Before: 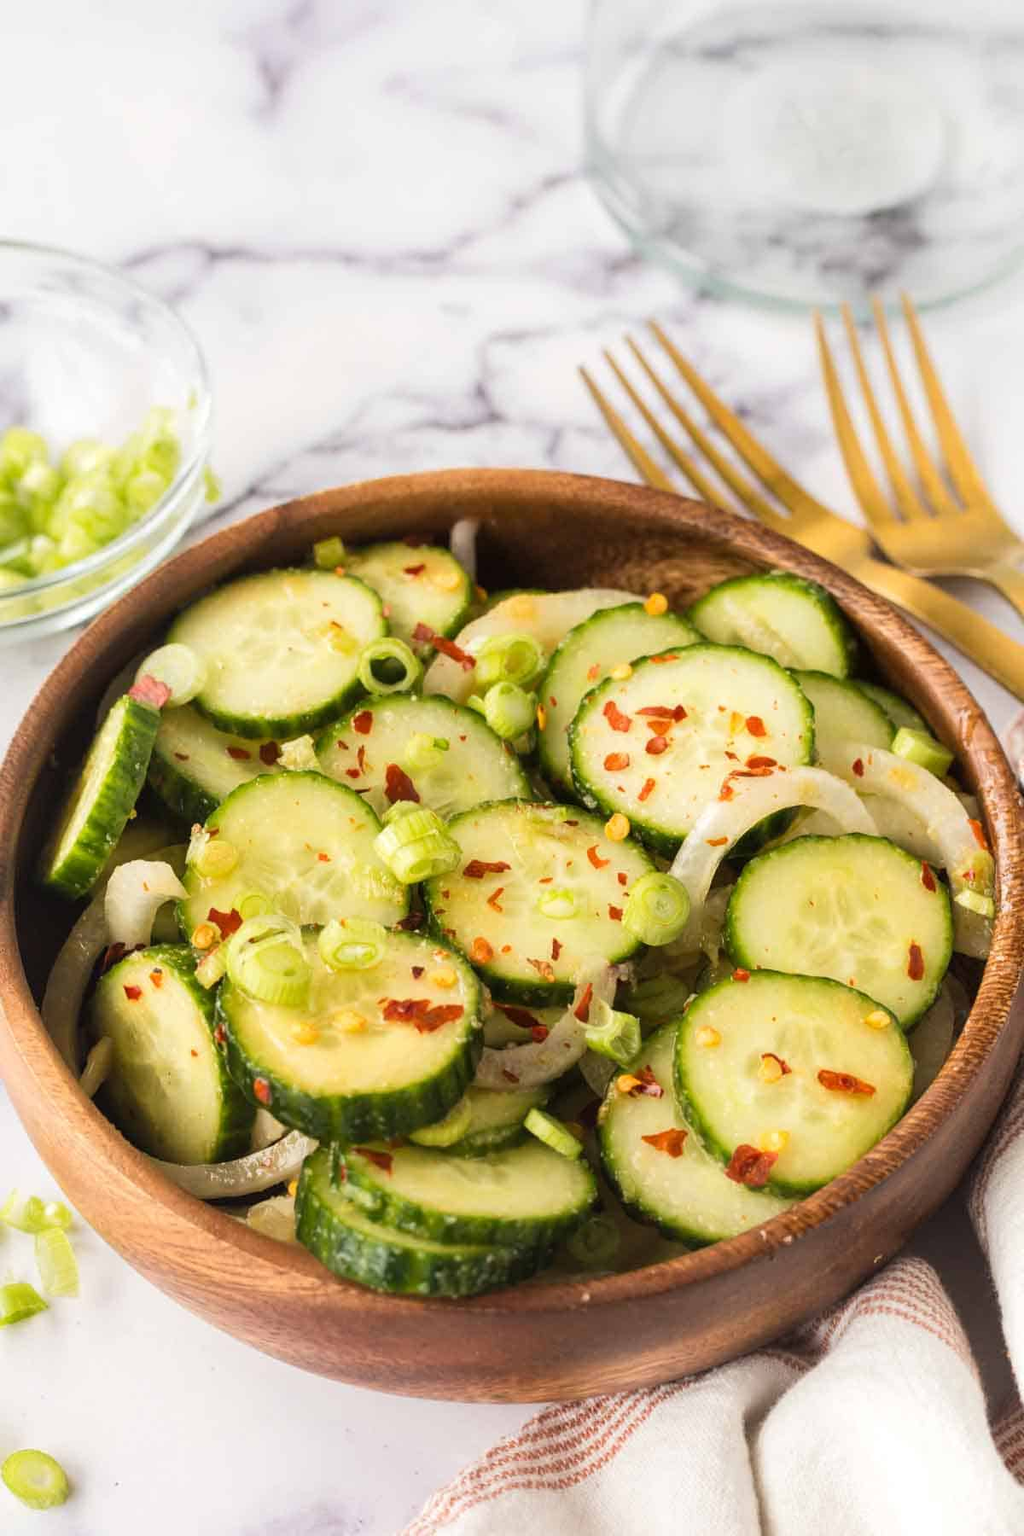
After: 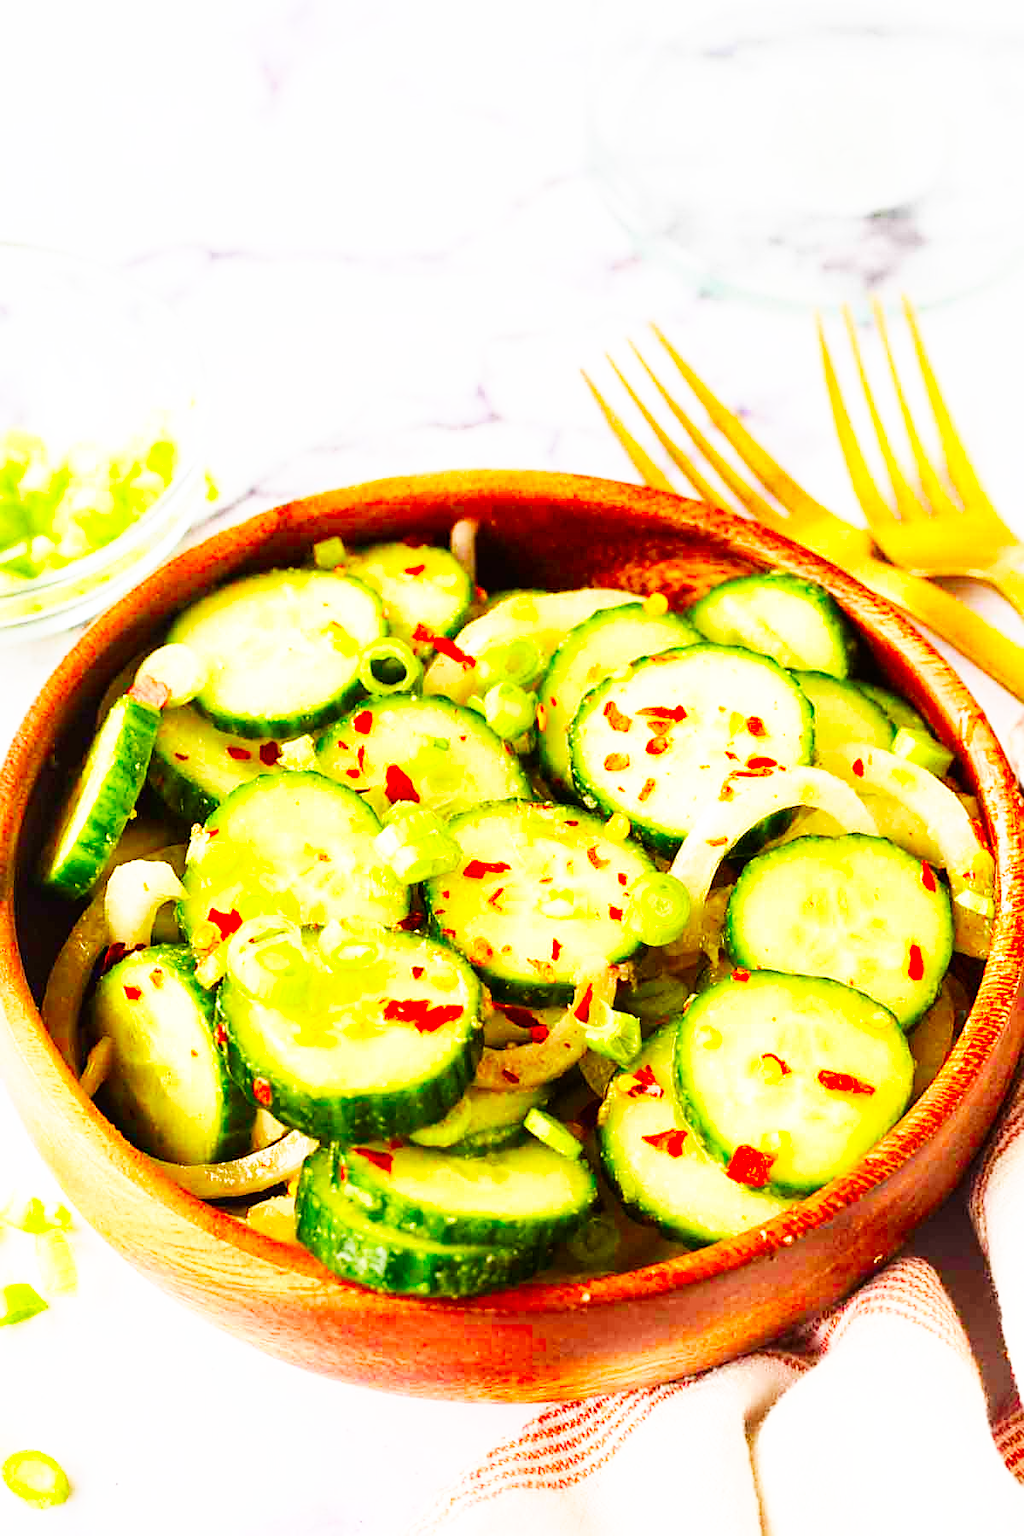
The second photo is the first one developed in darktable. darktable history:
sharpen: on, module defaults
base curve: curves: ch0 [(0, 0) (0.007, 0.004) (0.027, 0.03) (0.046, 0.07) (0.207, 0.54) (0.442, 0.872) (0.673, 0.972) (1, 1)], preserve colors none
color correction: highlights b* -0.024, saturation 2.1
tone equalizer: mask exposure compensation -0.512 EV
